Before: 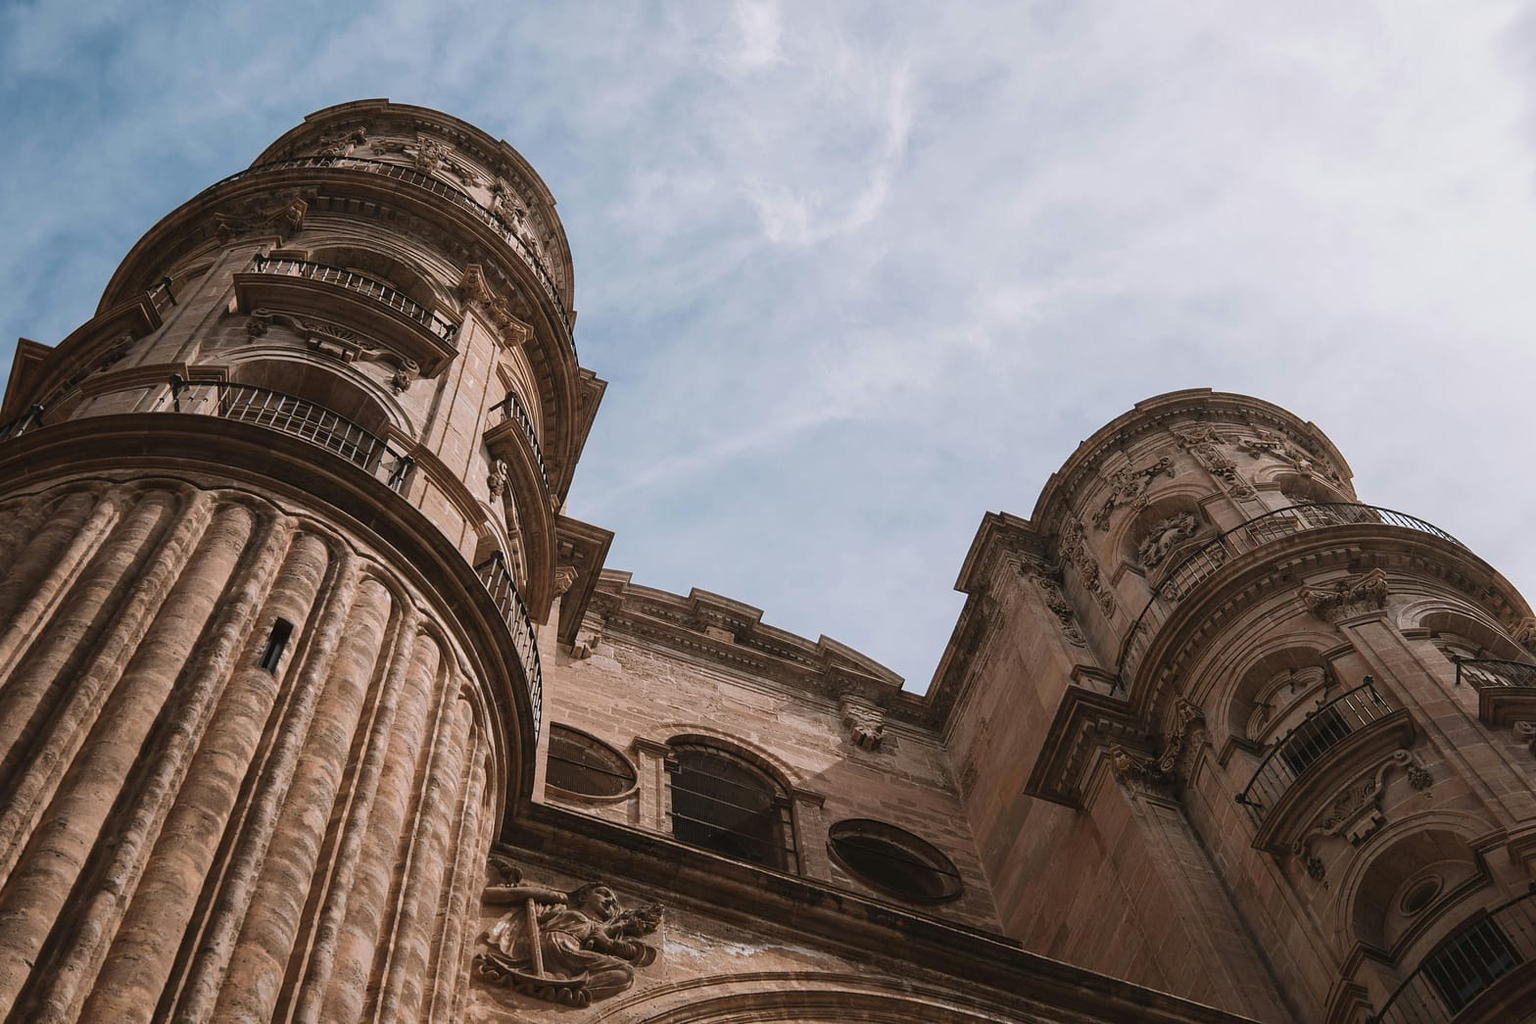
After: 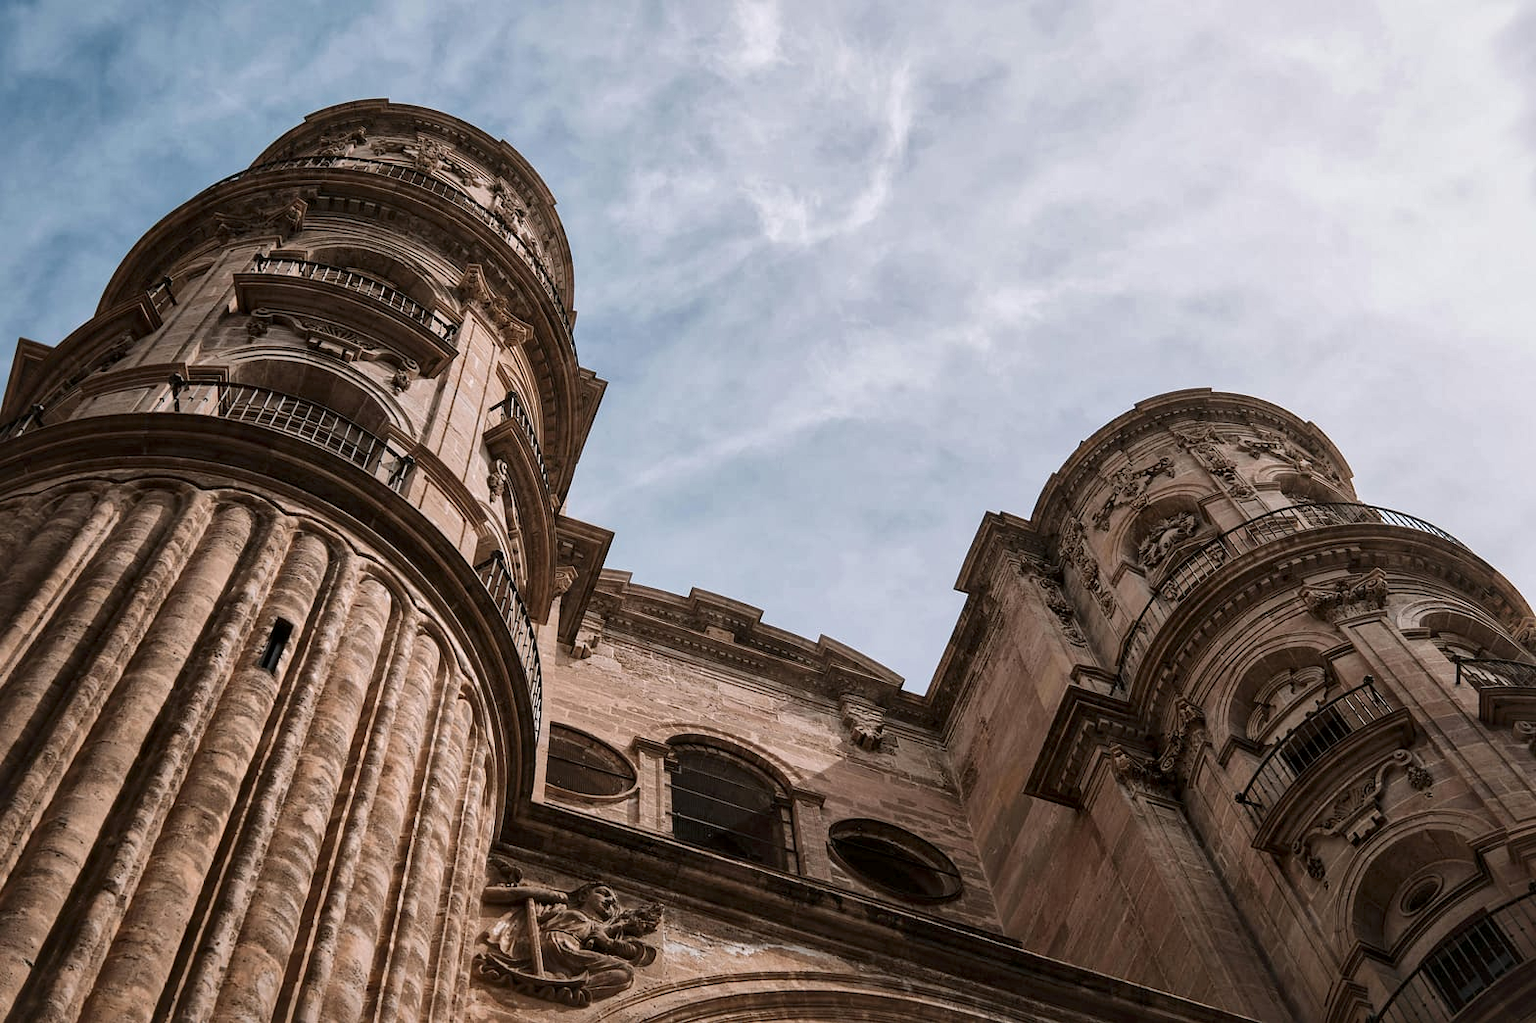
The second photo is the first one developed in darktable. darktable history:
local contrast: mode bilateral grid, contrast 20, coarseness 51, detail 171%, midtone range 0.2
